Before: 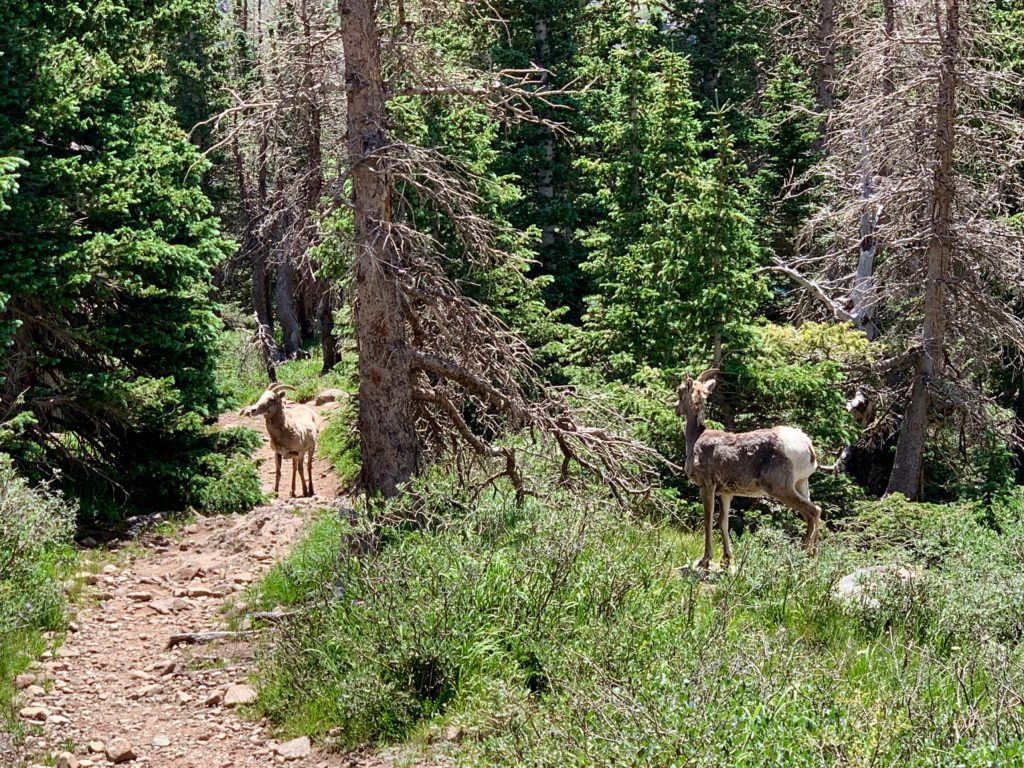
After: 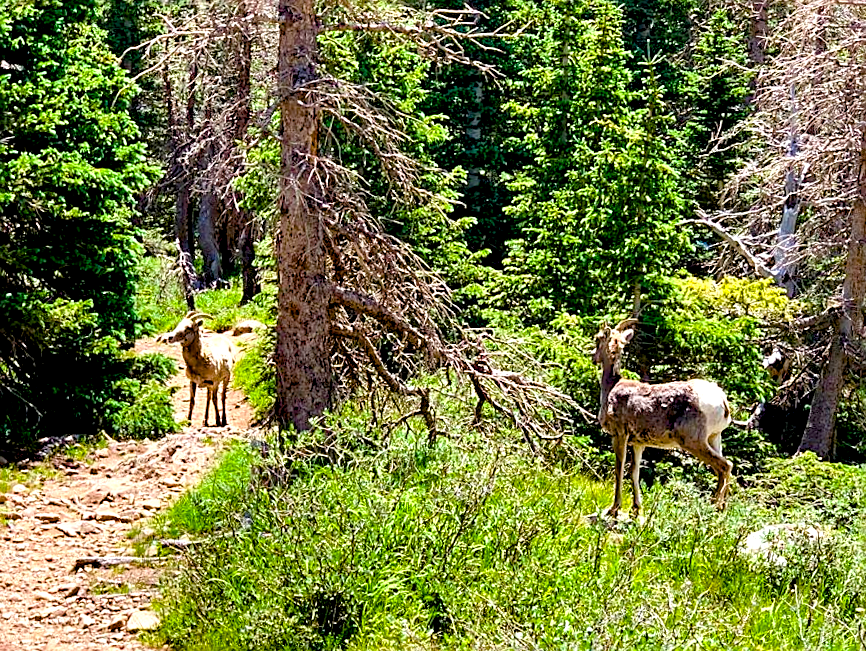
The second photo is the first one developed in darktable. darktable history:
crop and rotate: angle -2.83°, left 5.296%, top 5.19%, right 4.66%, bottom 4.525%
color balance rgb: highlights gain › luminance 10.468%, global offset › luminance -1.014%, linear chroma grading › global chroma 15.033%, perceptual saturation grading › global saturation 36.64%, perceptual saturation grading › shadows 34.775%, perceptual brilliance grading › global brilliance 2.541%, perceptual brilliance grading › highlights -2.752%, perceptual brilliance grading › shadows 3.534%, global vibrance 9.589%
sharpen: radius 1.983
exposure: black level correction 0.001, exposure 0.499 EV, compensate exposure bias true, compensate highlight preservation false
